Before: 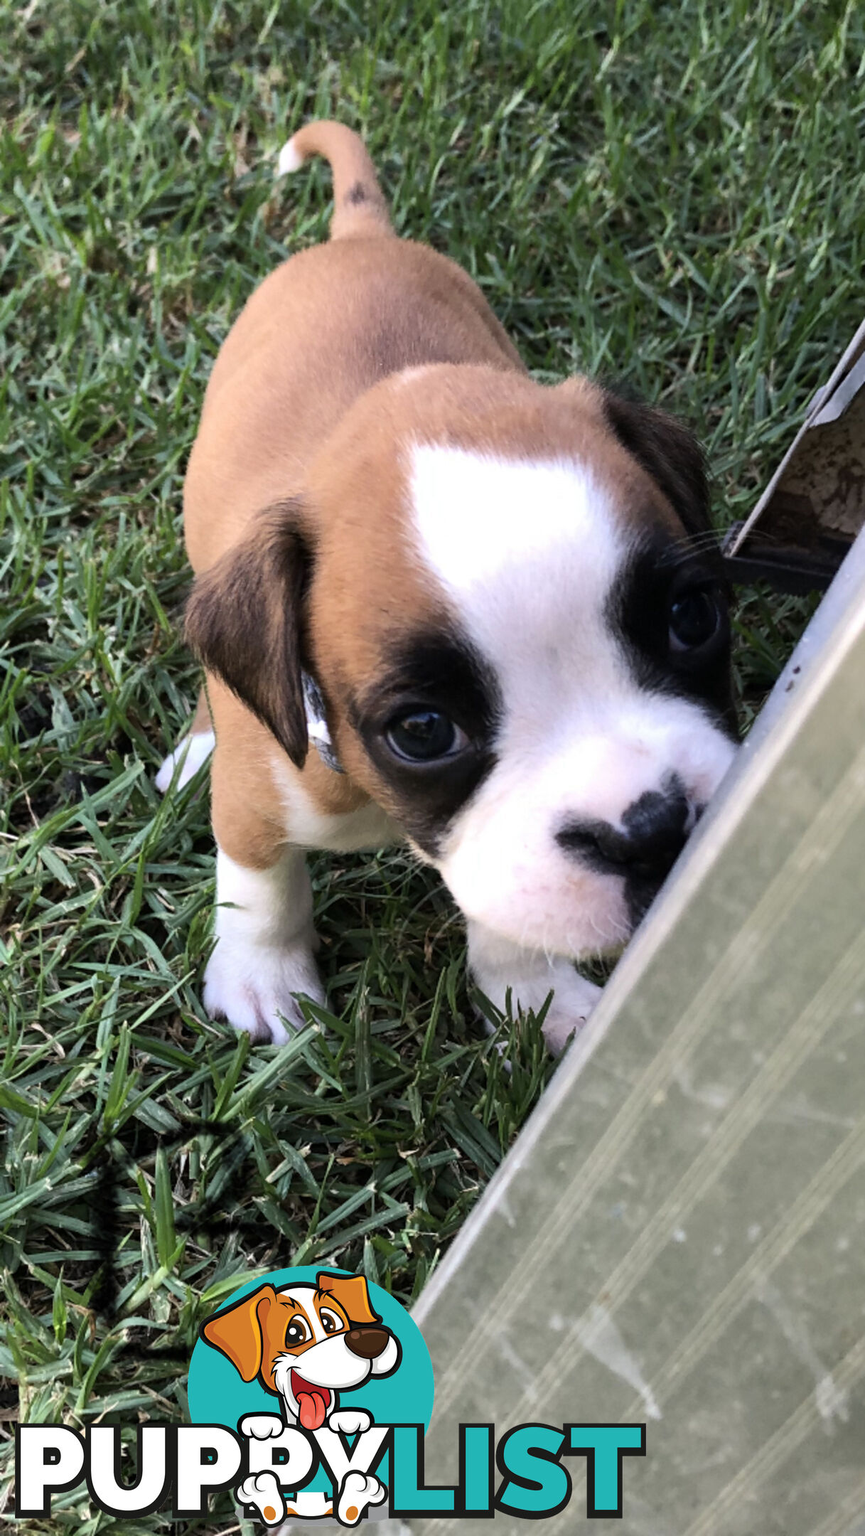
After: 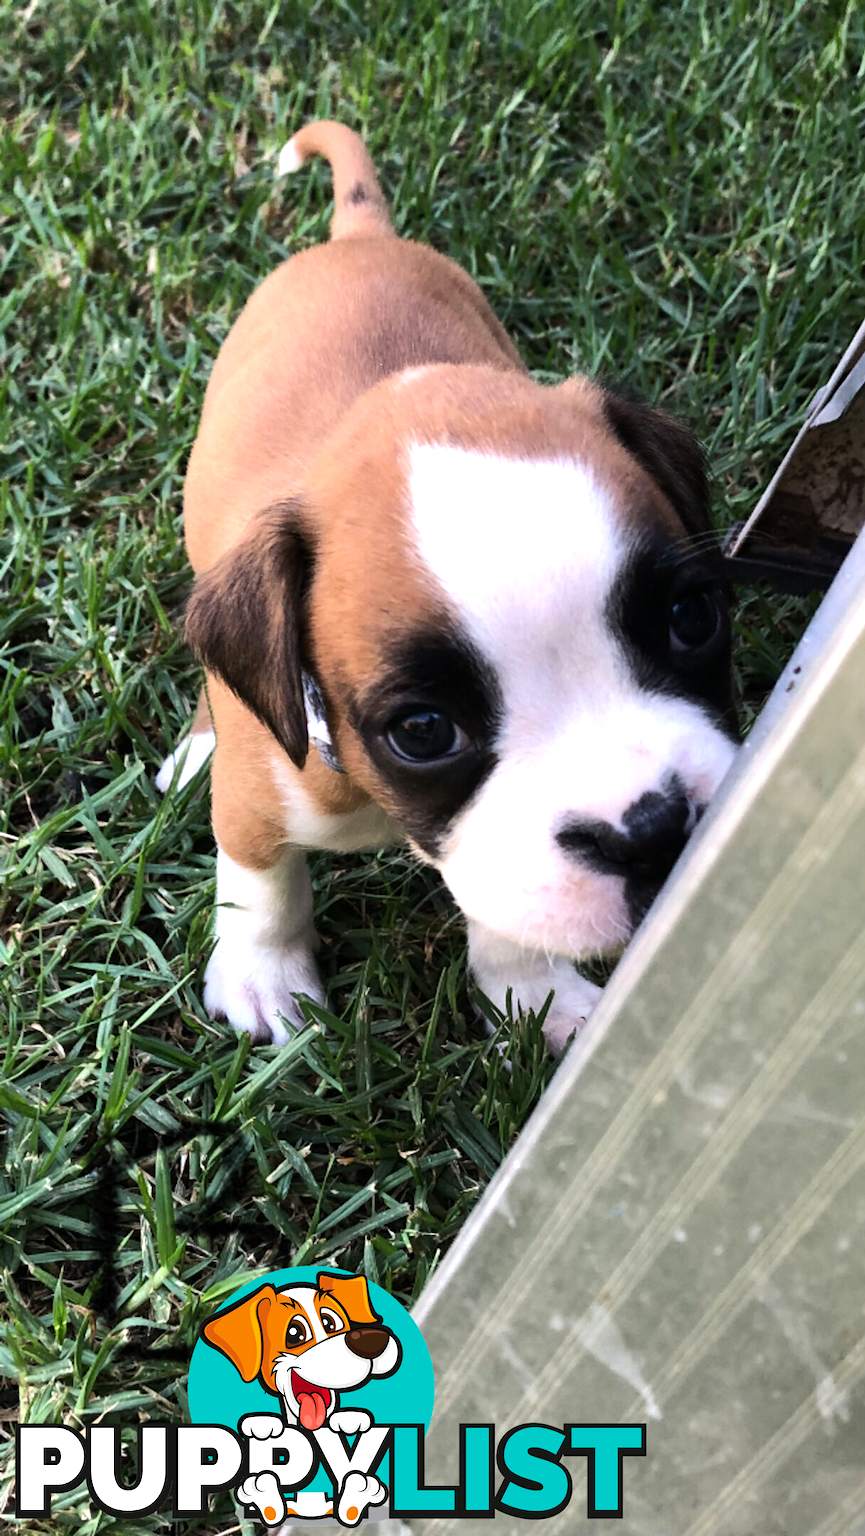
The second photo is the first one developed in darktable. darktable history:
tone equalizer: -8 EV -0.406 EV, -7 EV -0.406 EV, -6 EV -0.323 EV, -5 EV -0.248 EV, -3 EV 0.203 EV, -2 EV 0.325 EV, -1 EV 0.389 EV, +0 EV 0.41 EV, edges refinement/feathering 500, mask exposure compensation -1.57 EV, preserve details no
